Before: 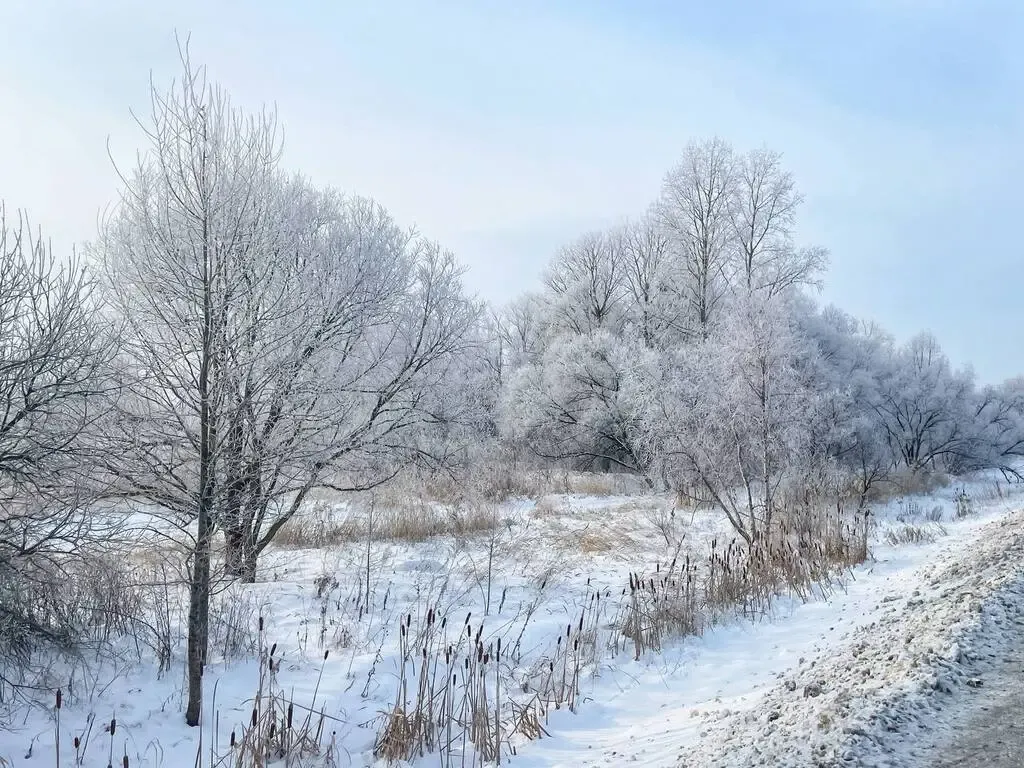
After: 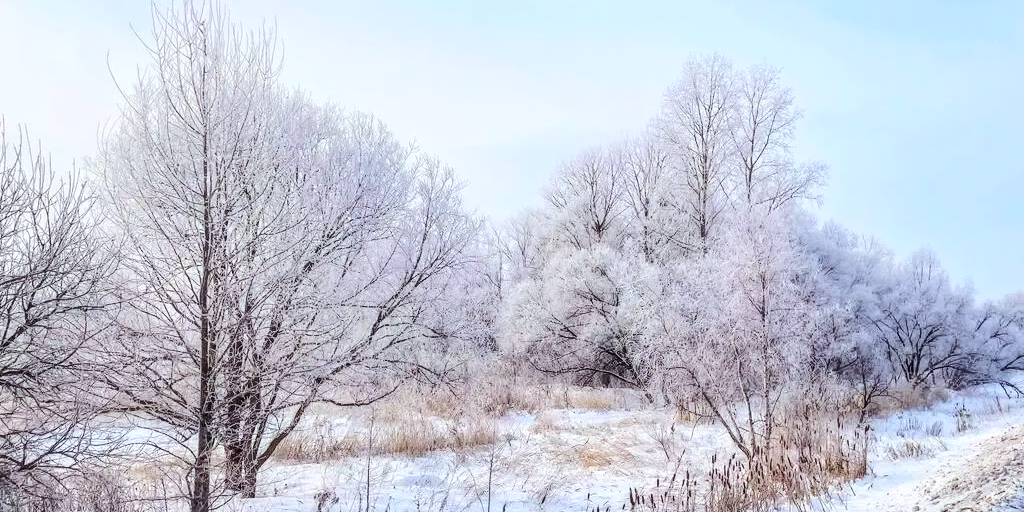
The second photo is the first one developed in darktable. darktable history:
crop: top 11.166%, bottom 22.168%
tone equalizer: on, module defaults
rgb curve: curves: ch0 [(0, 0) (0.284, 0.292) (0.505, 0.644) (1, 1)], compensate middle gray true
color balance rgb: linear chroma grading › global chroma 8.33%, perceptual saturation grading › global saturation 18.52%, global vibrance 7.87%
rgb levels: mode RGB, independent channels, levels [[0, 0.474, 1], [0, 0.5, 1], [0, 0.5, 1]]
local contrast: detail 130%
